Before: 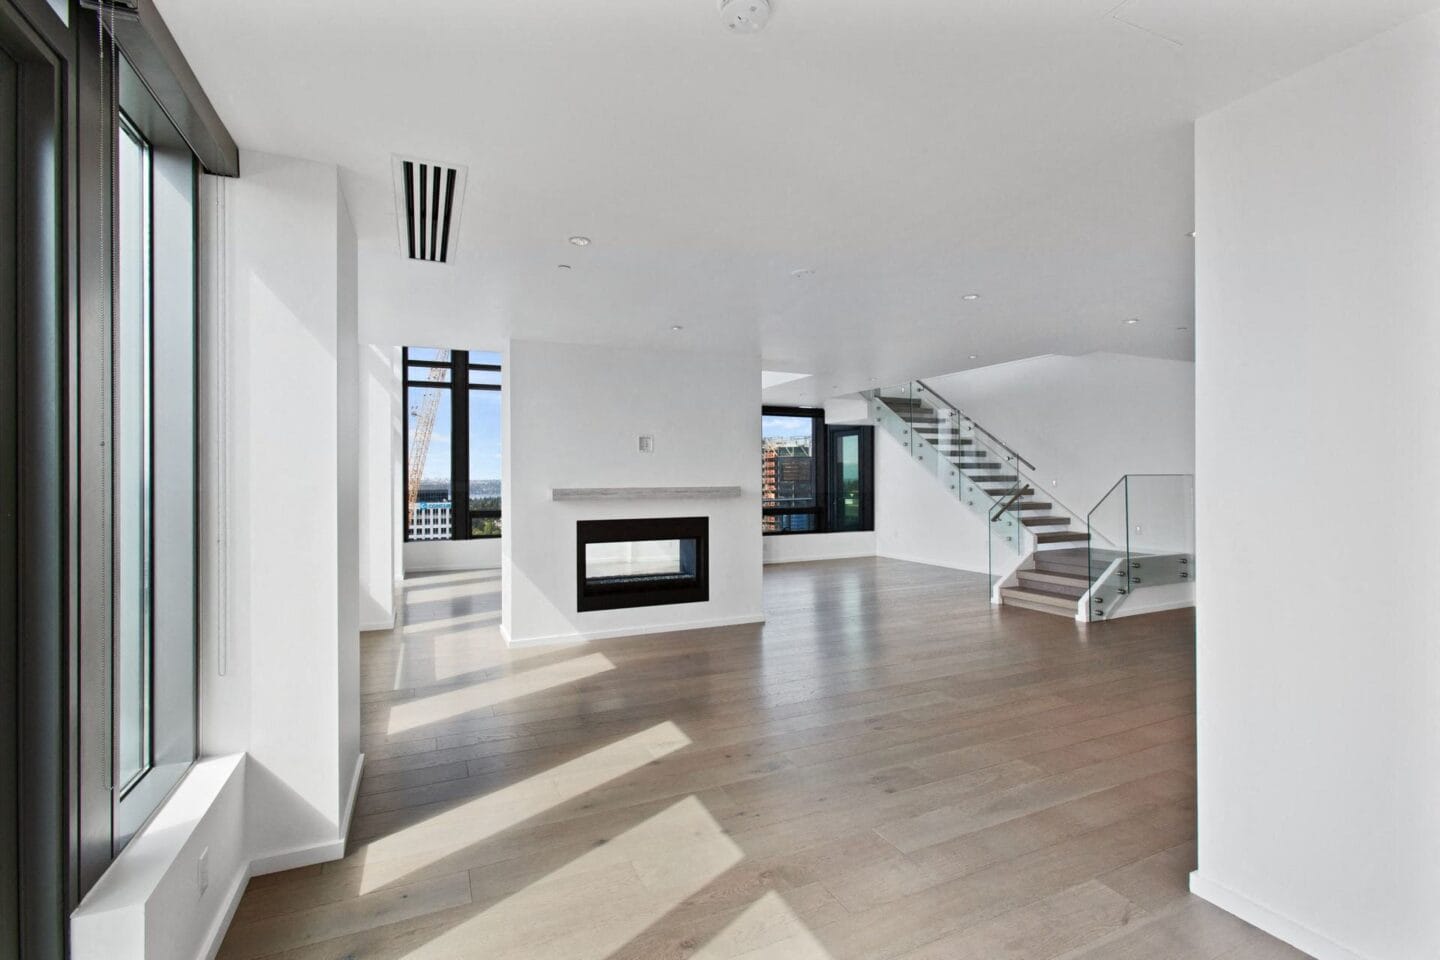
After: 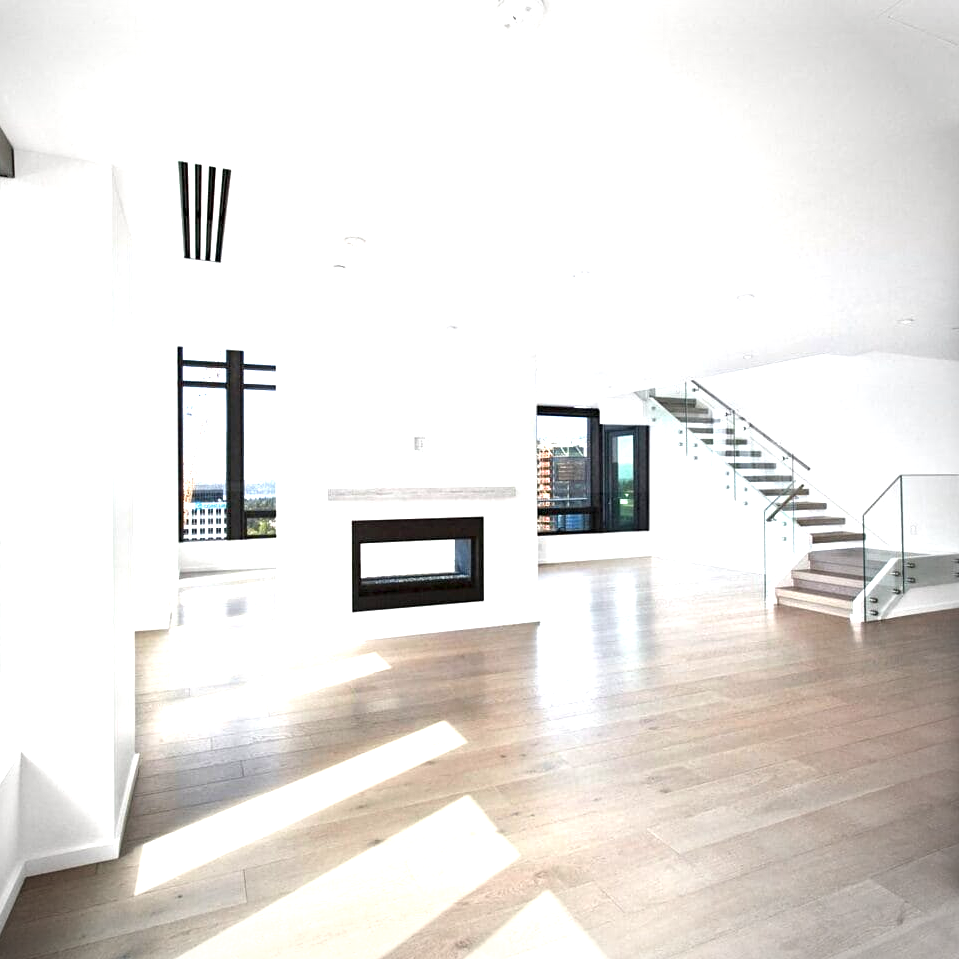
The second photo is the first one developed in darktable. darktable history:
color correction: highlights b* -0.014, saturation 0.989
sharpen: amount 0.21
crop and rotate: left 15.634%, right 17.752%
exposure: black level correction 0, exposure 1.4 EV, compensate exposure bias true, compensate highlight preservation false
vignetting: center (-0.12, -0.006), unbound false
